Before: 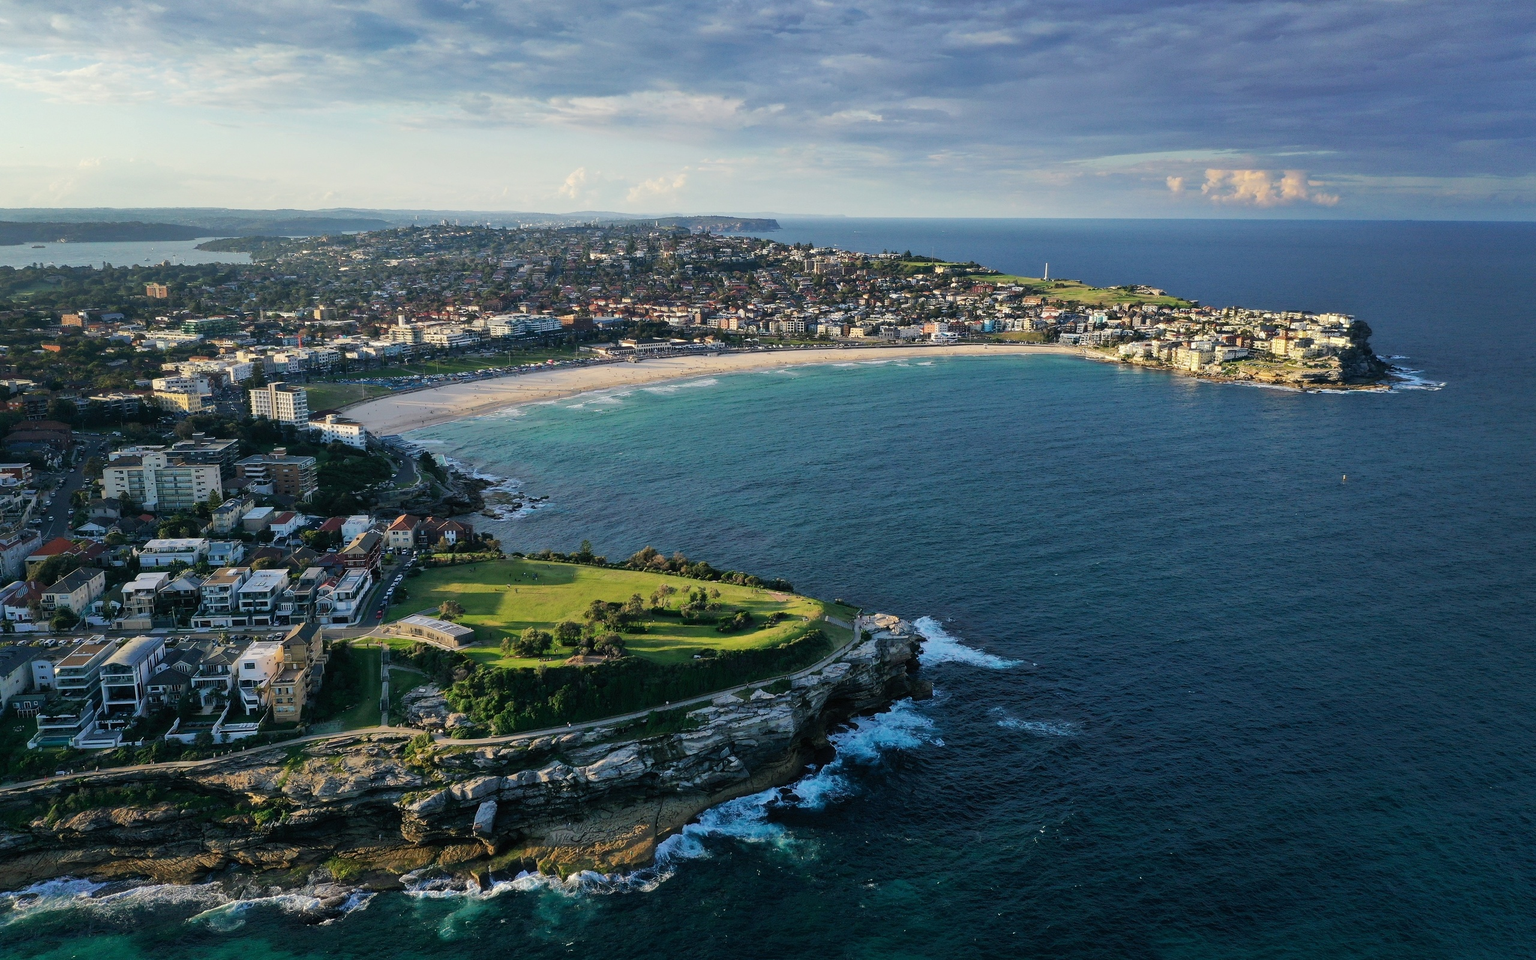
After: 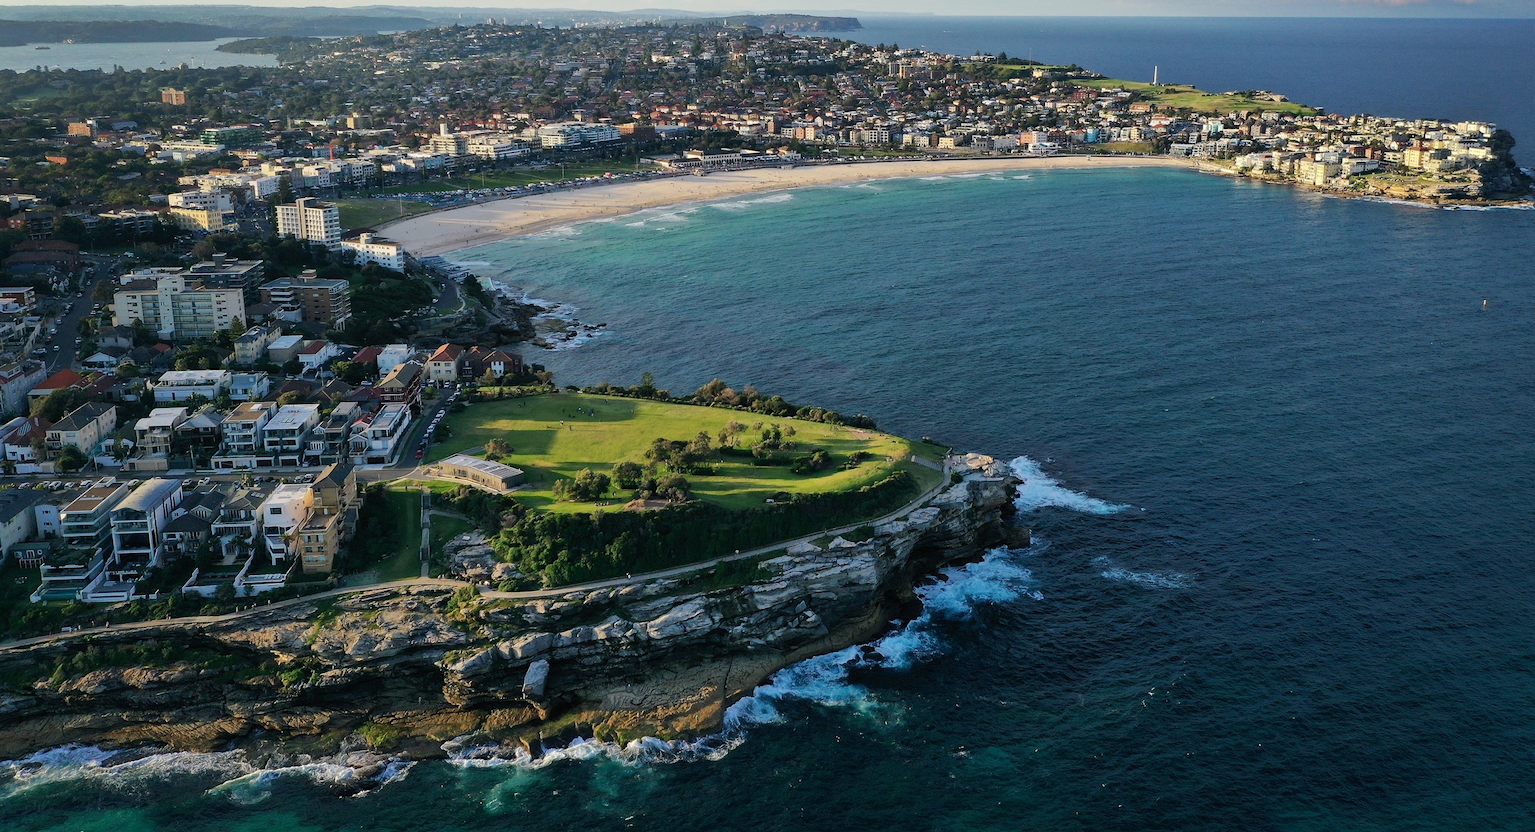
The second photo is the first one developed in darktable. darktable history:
crop: top 21.247%, right 9.449%, bottom 0.231%
